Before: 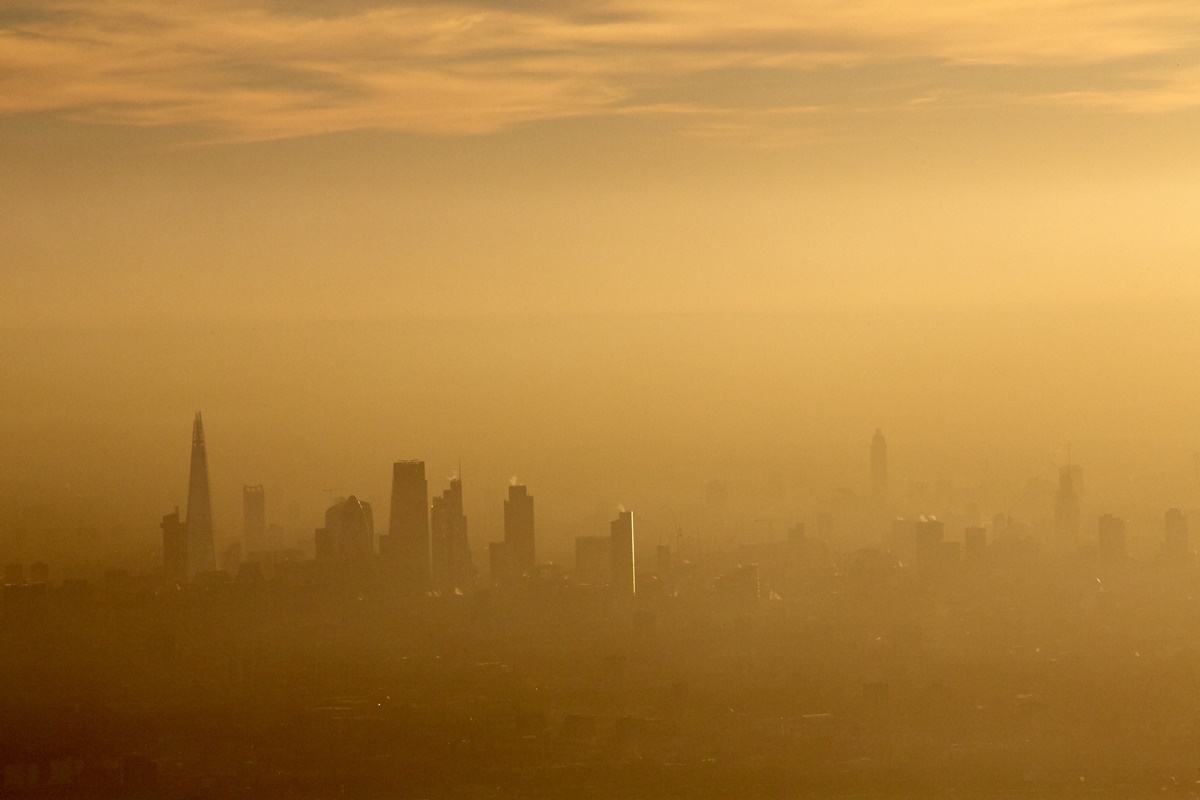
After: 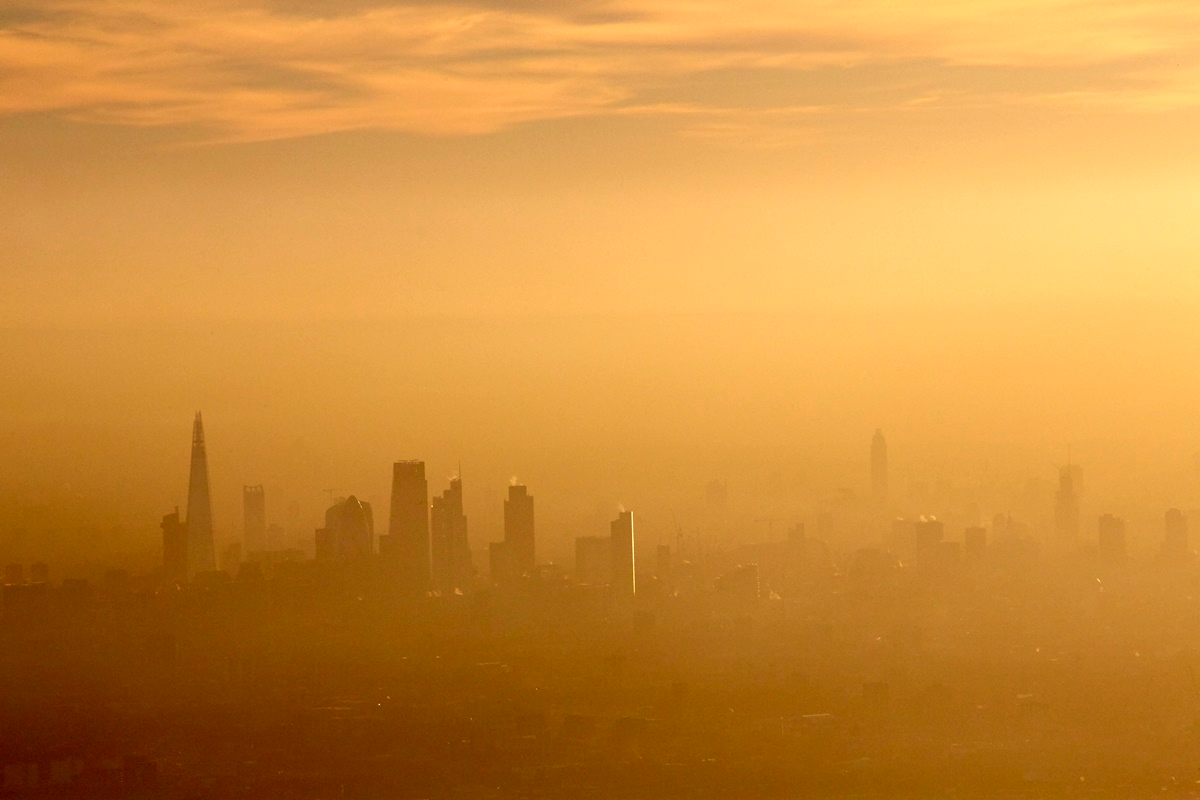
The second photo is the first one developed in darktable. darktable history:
exposure: exposure 0.227 EV, compensate highlight preservation false
